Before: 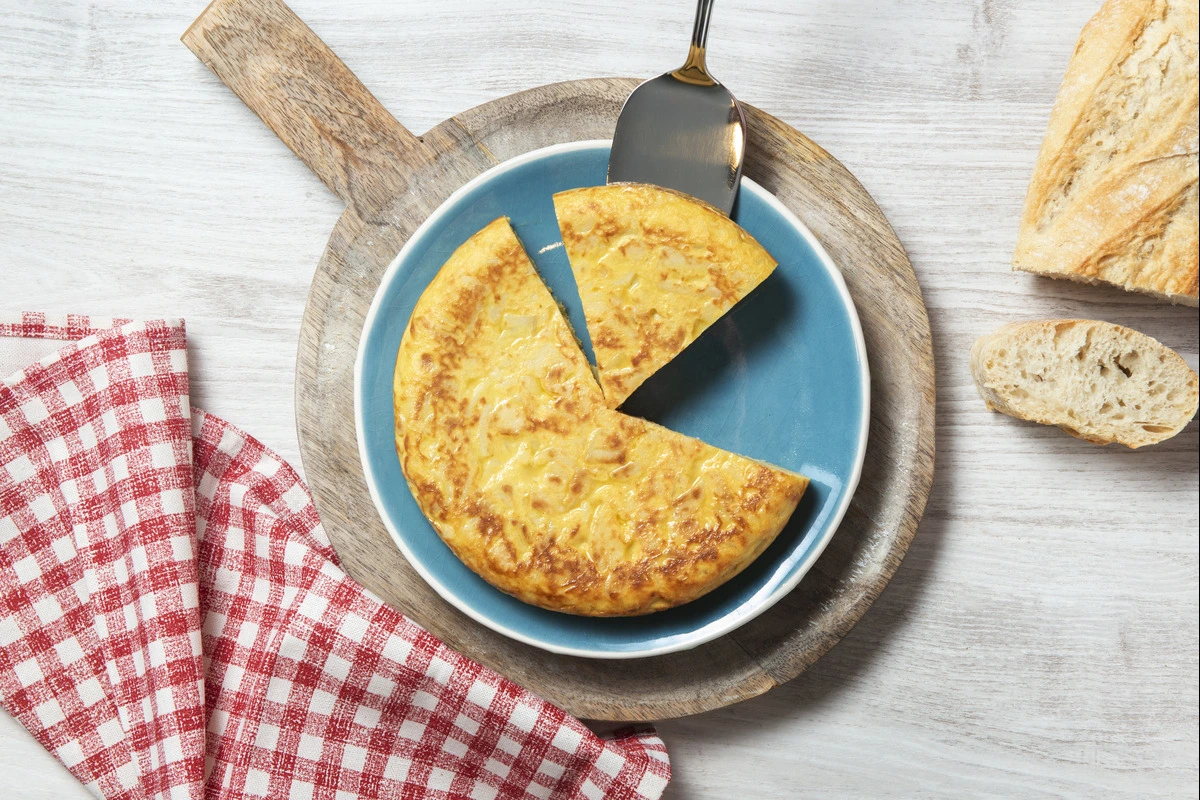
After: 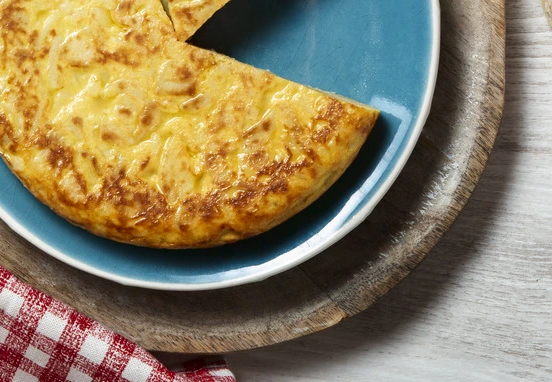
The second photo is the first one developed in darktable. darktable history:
crop: left 35.862%, top 46.053%, right 18.091%, bottom 6.115%
contrast brightness saturation: contrast 0.068, brightness -0.132, saturation 0.054
